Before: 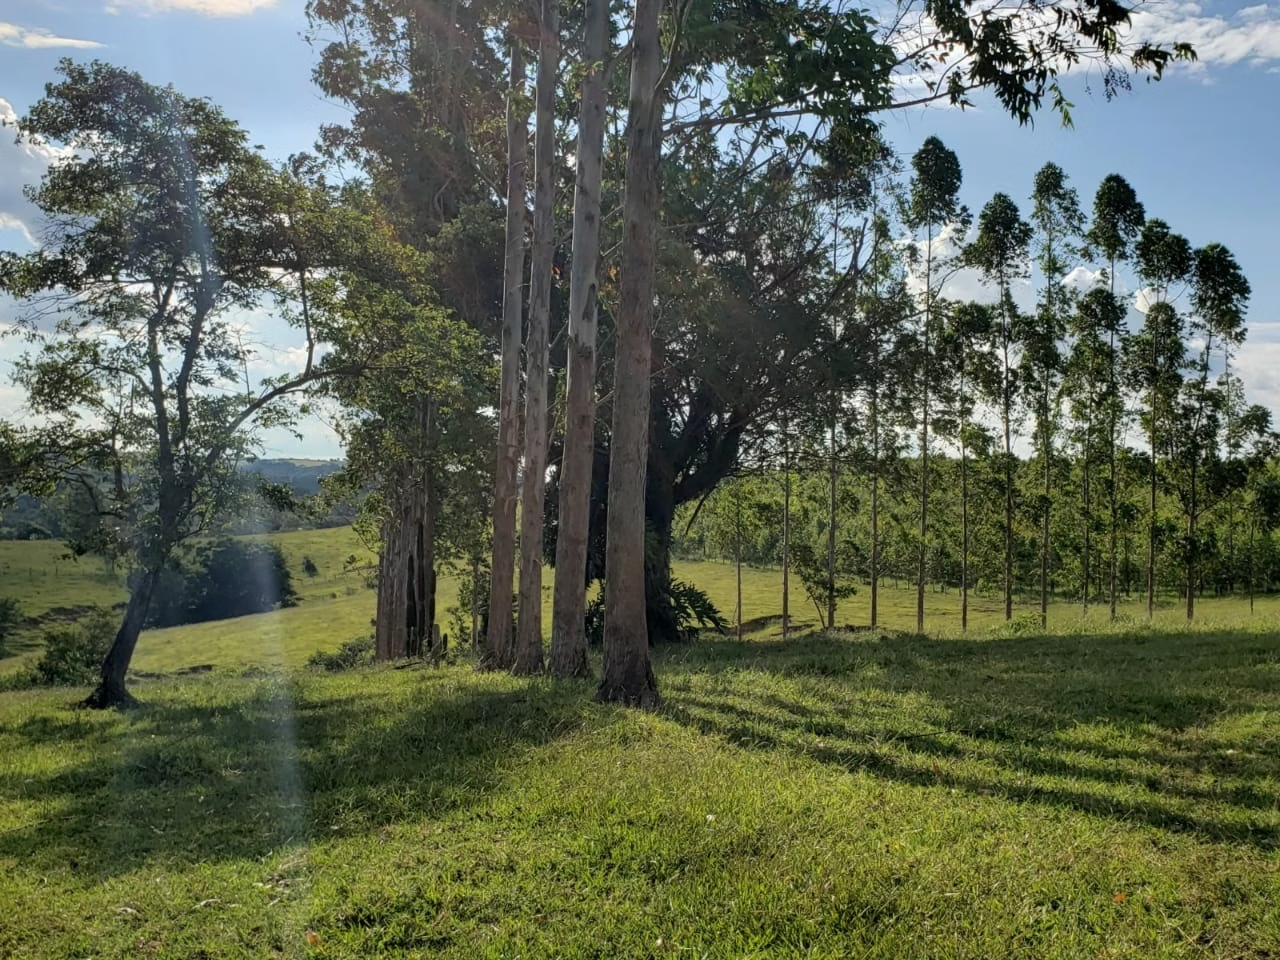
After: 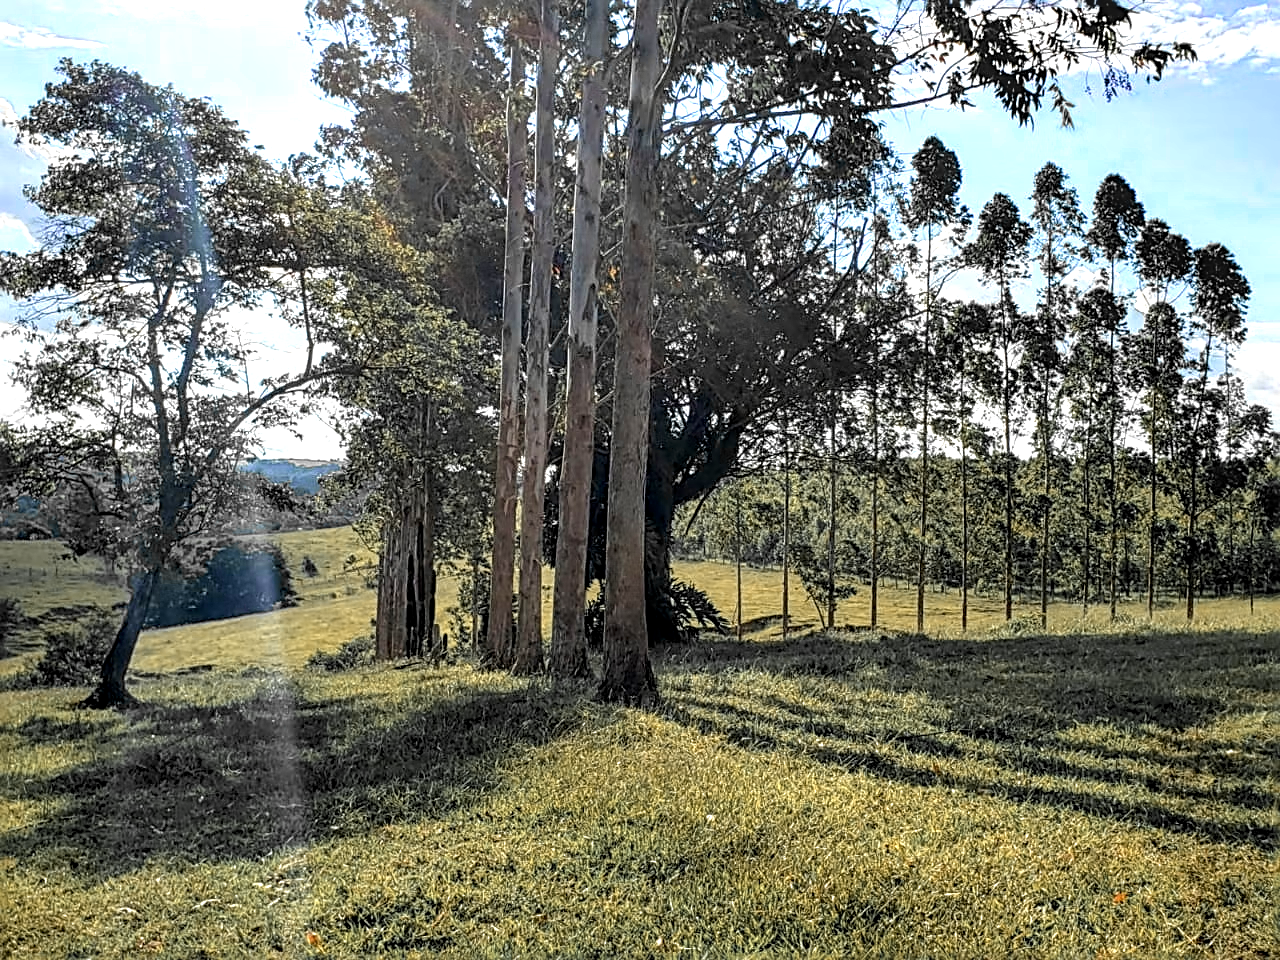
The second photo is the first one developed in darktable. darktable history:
sharpen: radius 2.532, amount 0.631
tone equalizer: -8 EV -0.735 EV, -7 EV -0.73 EV, -6 EV -0.61 EV, -5 EV -0.399 EV, -3 EV 0.385 EV, -2 EV 0.6 EV, -1 EV 0.695 EV, +0 EV 0.78 EV
color zones: curves: ch0 [(0, 0.363) (0.128, 0.373) (0.25, 0.5) (0.402, 0.407) (0.521, 0.525) (0.63, 0.559) (0.729, 0.662) (0.867, 0.471)]; ch1 [(0, 0.515) (0.136, 0.618) (0.25, 0.5) (0.378, 0) (0.516, 0) (0.622, 0.593) (0.737, 0.819) (0.87, 0.593)]; ch2 [(0, 0.529) (0.128, 0.471) (0.282, 0.451) (0.386, 0.662) (0.516, 0.525) (0.633, 0.554) (0.75, 0.62) (0.875, 0.441)]
local contrast: detail 130%
